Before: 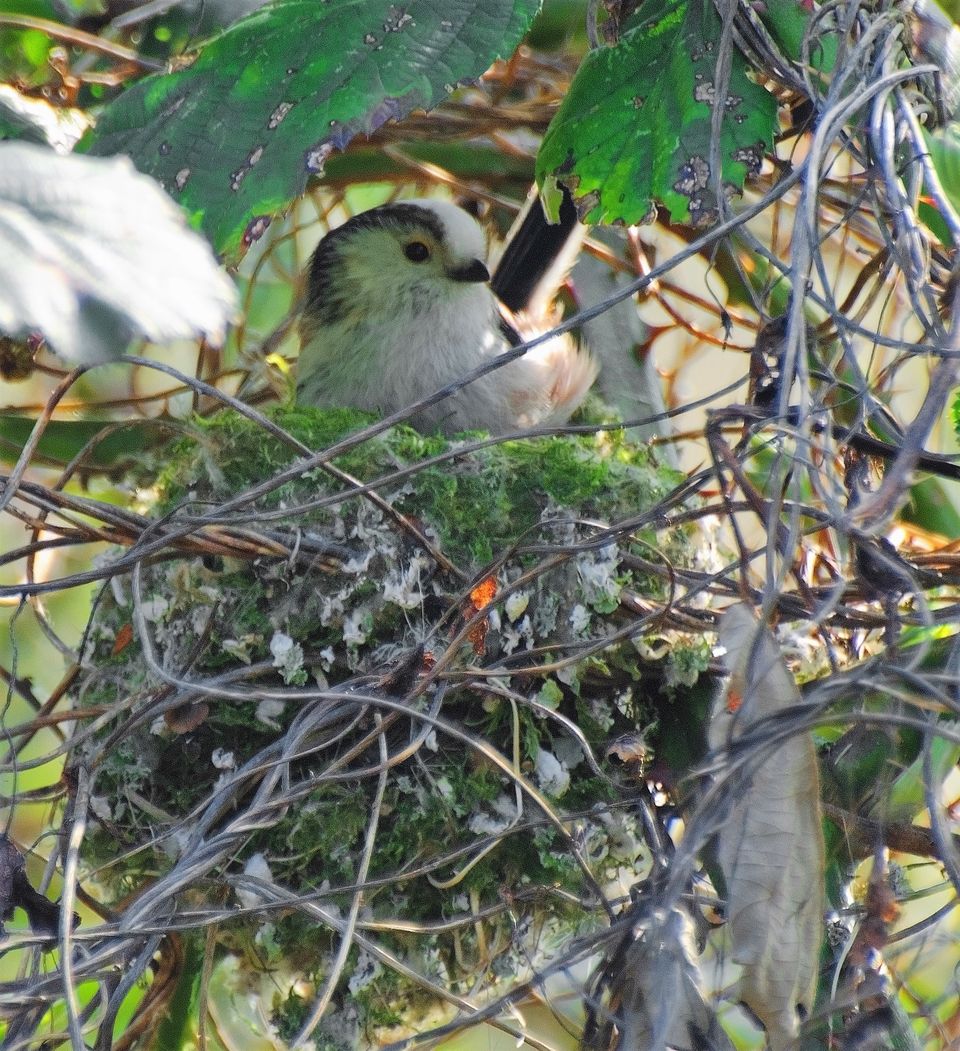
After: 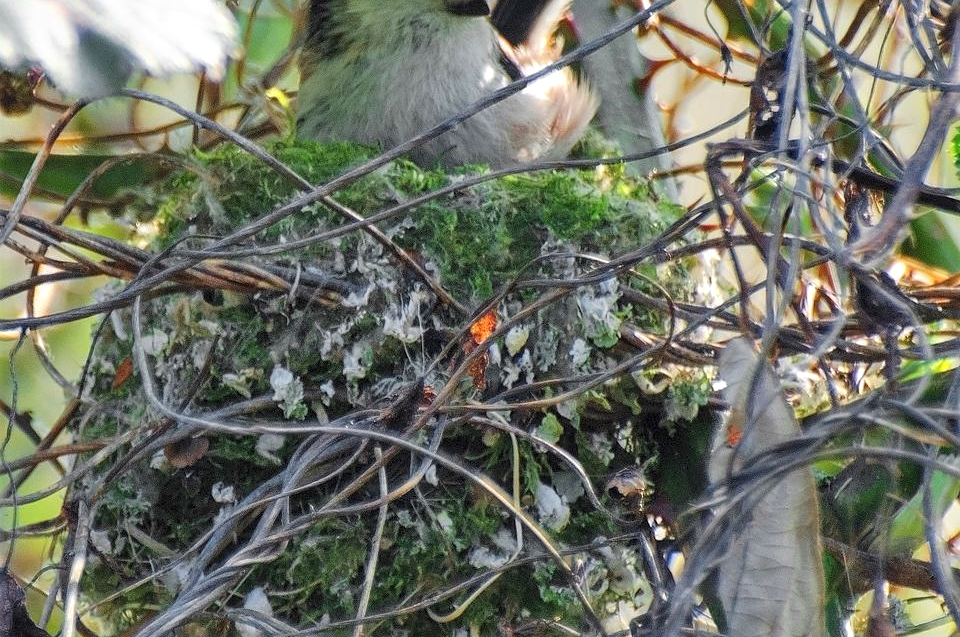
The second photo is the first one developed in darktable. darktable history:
local contrast: on, module defaults
sharpen: amount 0.2
crop and rotate: top 25.357%, bottom 13.942%
